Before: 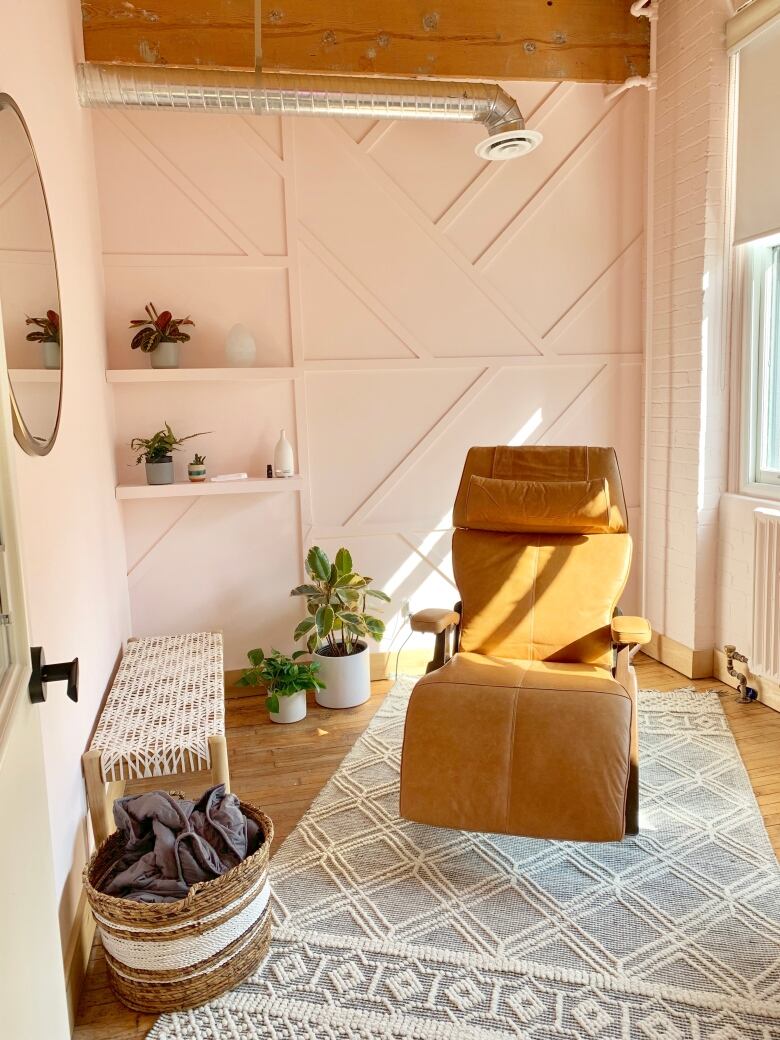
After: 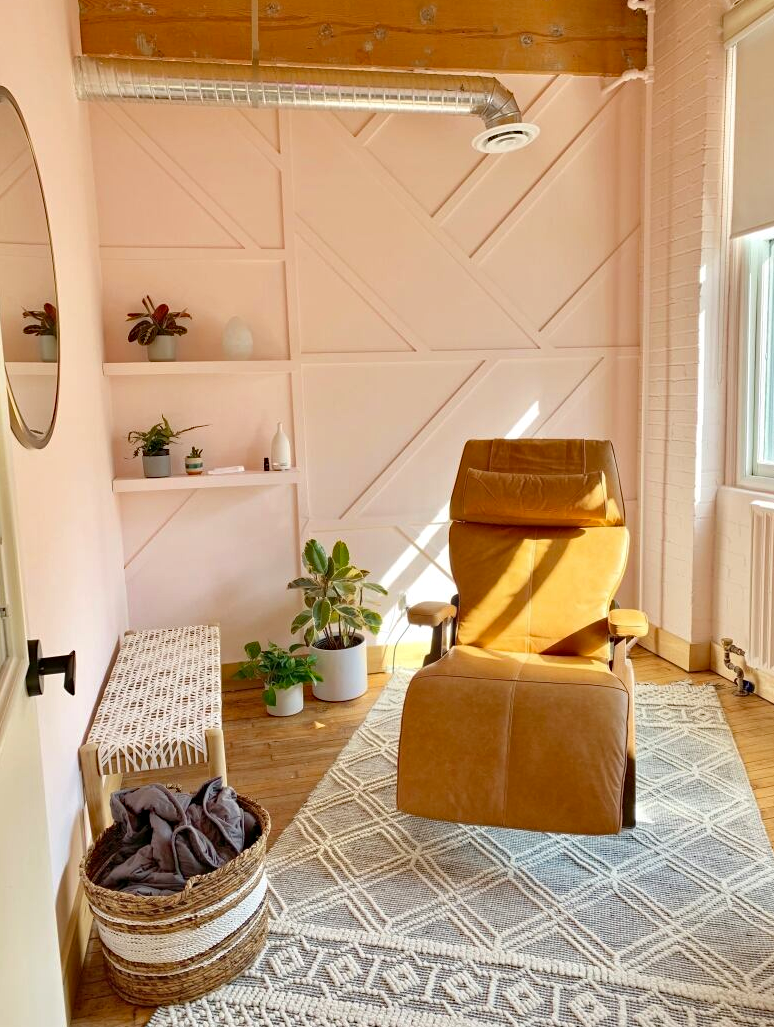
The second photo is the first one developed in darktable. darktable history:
haze removal: strength 0.3, distance 0.246, compatibility mode true, adaptive false
crop: left 0.477%, top 0.762%, right 0.166%, bottom 0.47%
